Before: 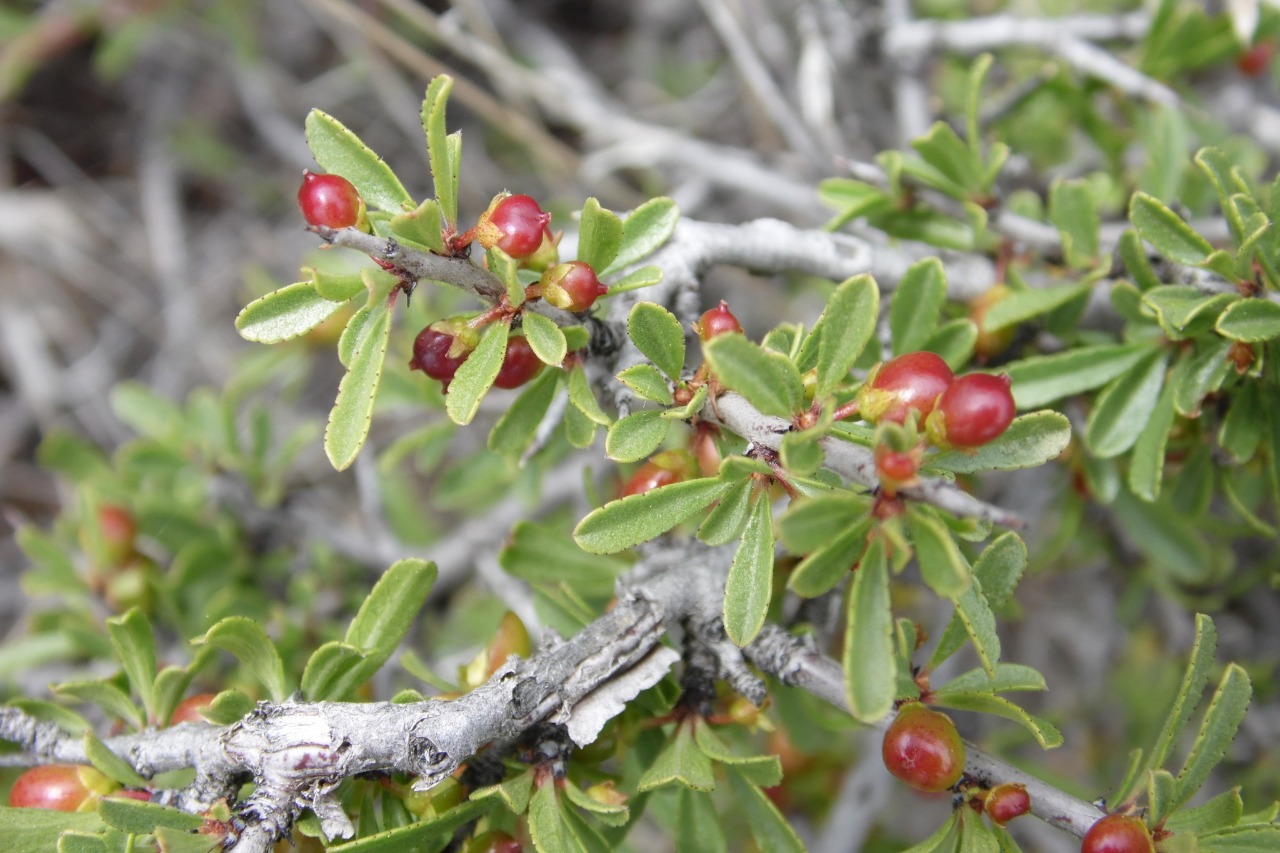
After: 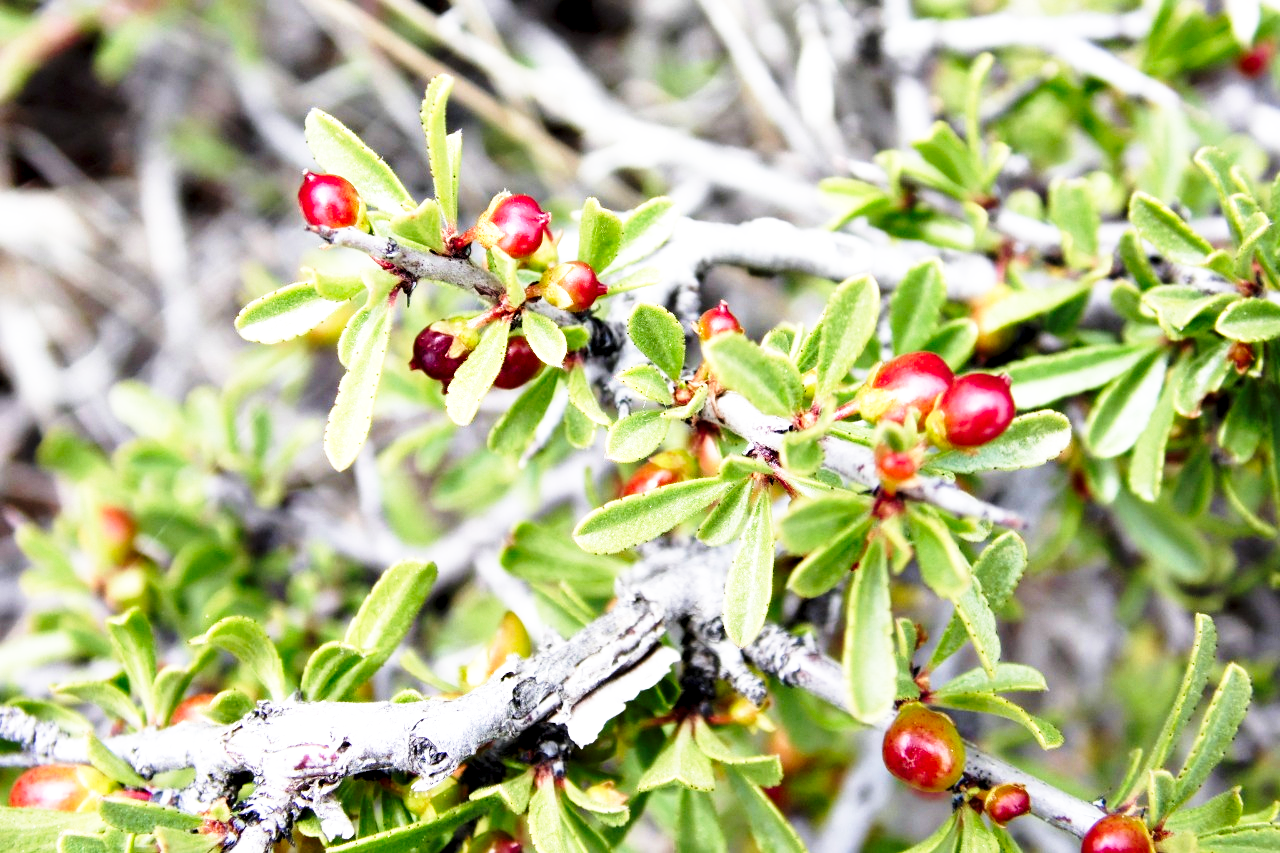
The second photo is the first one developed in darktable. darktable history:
base curve: curves: ch0 [(0, 0) (0.026, 0.03) (0.109, 0.232) (0.351, 0.748) (0.669, 0.968) (1, 1)], preserve colors none
contrast equalizer: y [[0.6 ×6], [0.55 ×6], [0 ×6], [0 ×6], [0 ×6]]
tone equalizer: edges refinement/feathering 500, mask exposure compensation -1.57 EV, preserve details no
velvia: strength 15.13%
